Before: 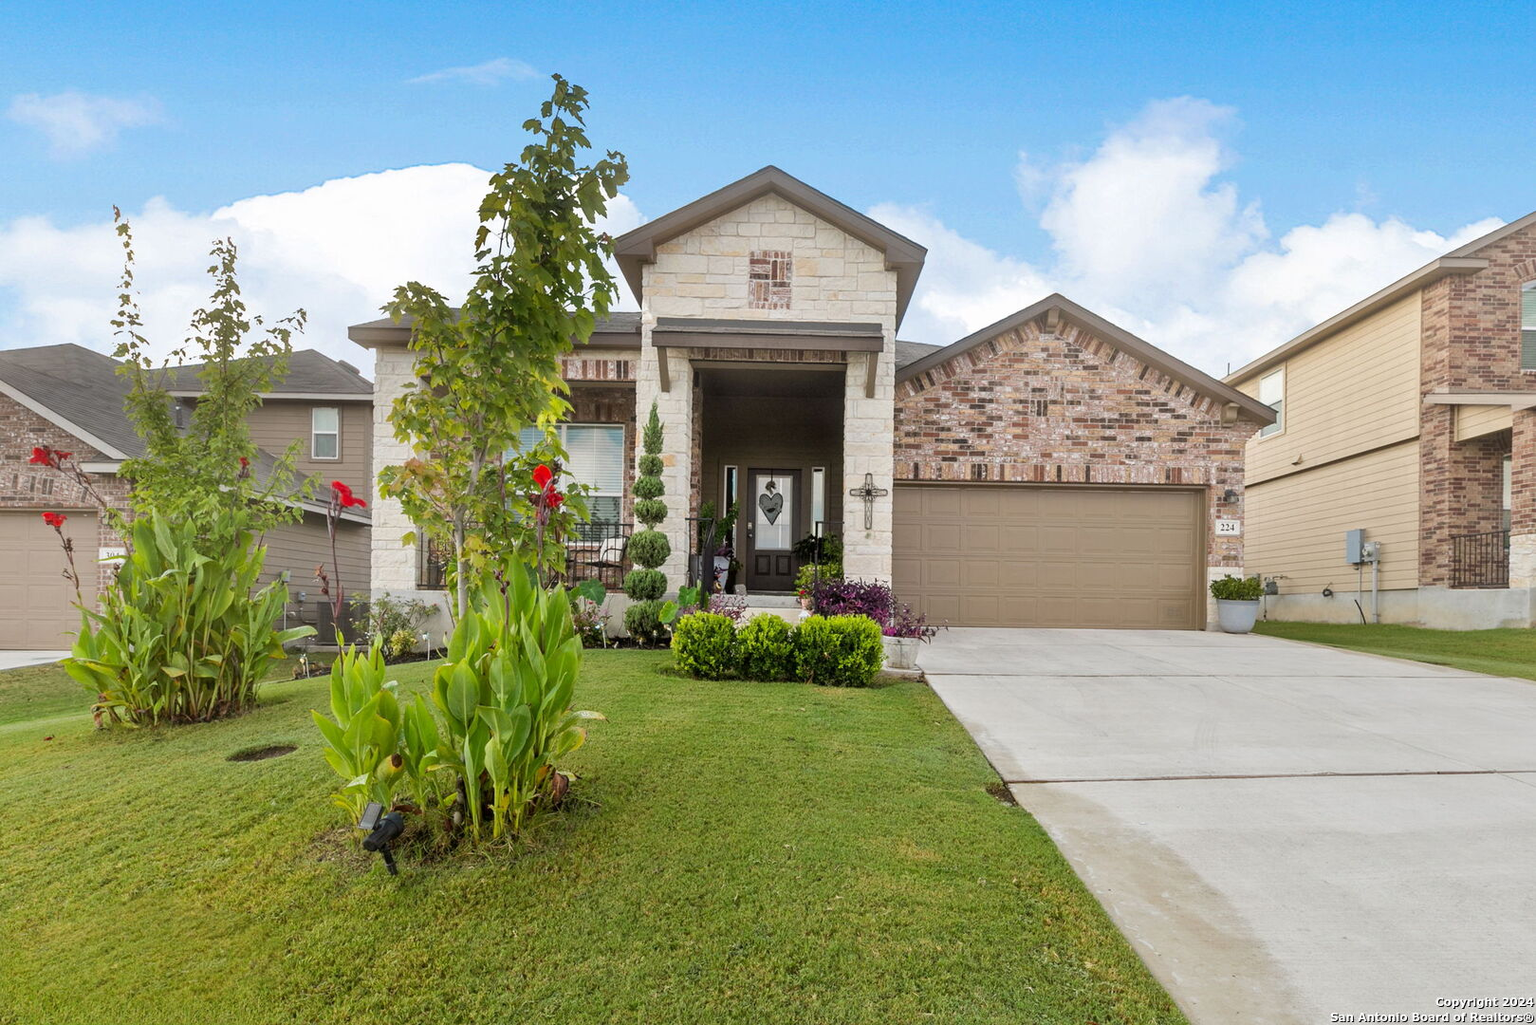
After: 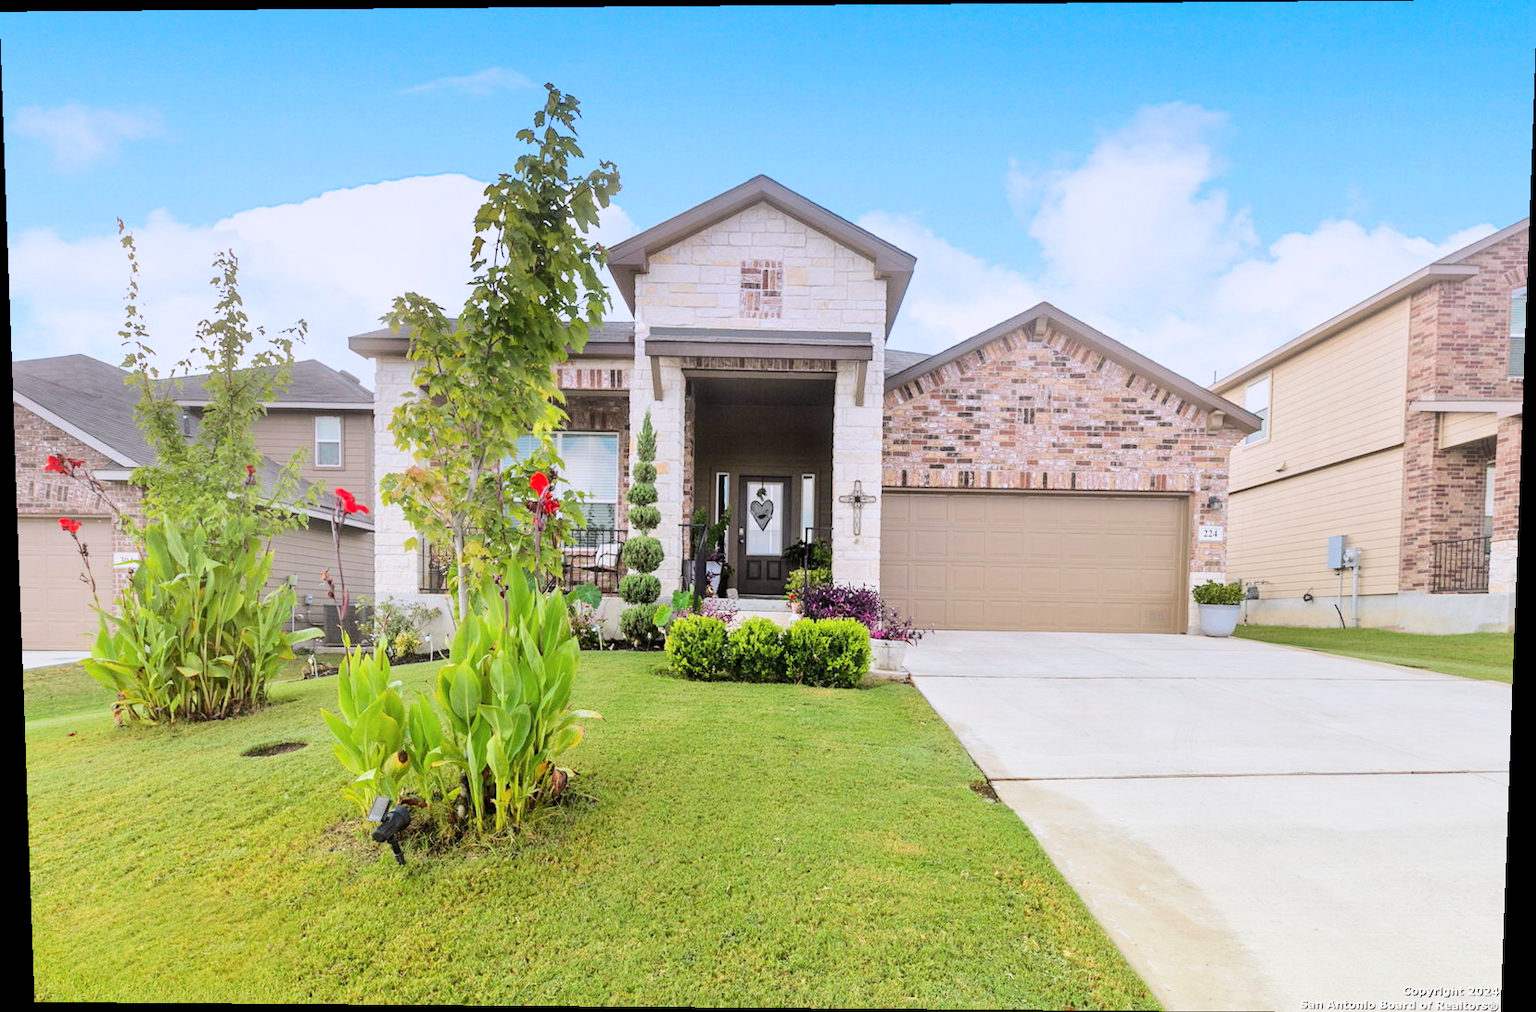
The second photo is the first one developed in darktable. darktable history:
rotate and perspective: lens shift (vertical) 0.048, lens shift (horizontal) -0.024, automatic cropping off
base curve: curves: ch0 [(0, 0) (0.025, 0.046) (0.112, 0.277) (0.467, 0.74) (0.814, 0.929) (1, 0.942)]
graduated density: hue 238.83°, saturation 50%
